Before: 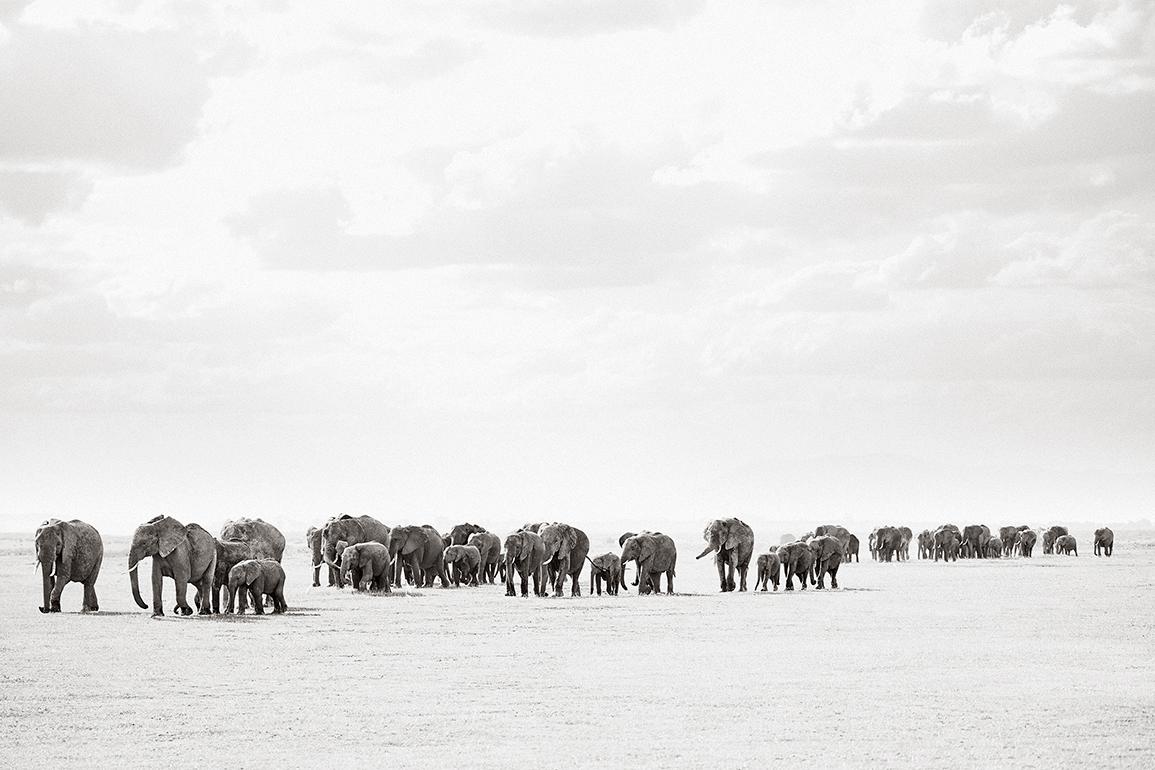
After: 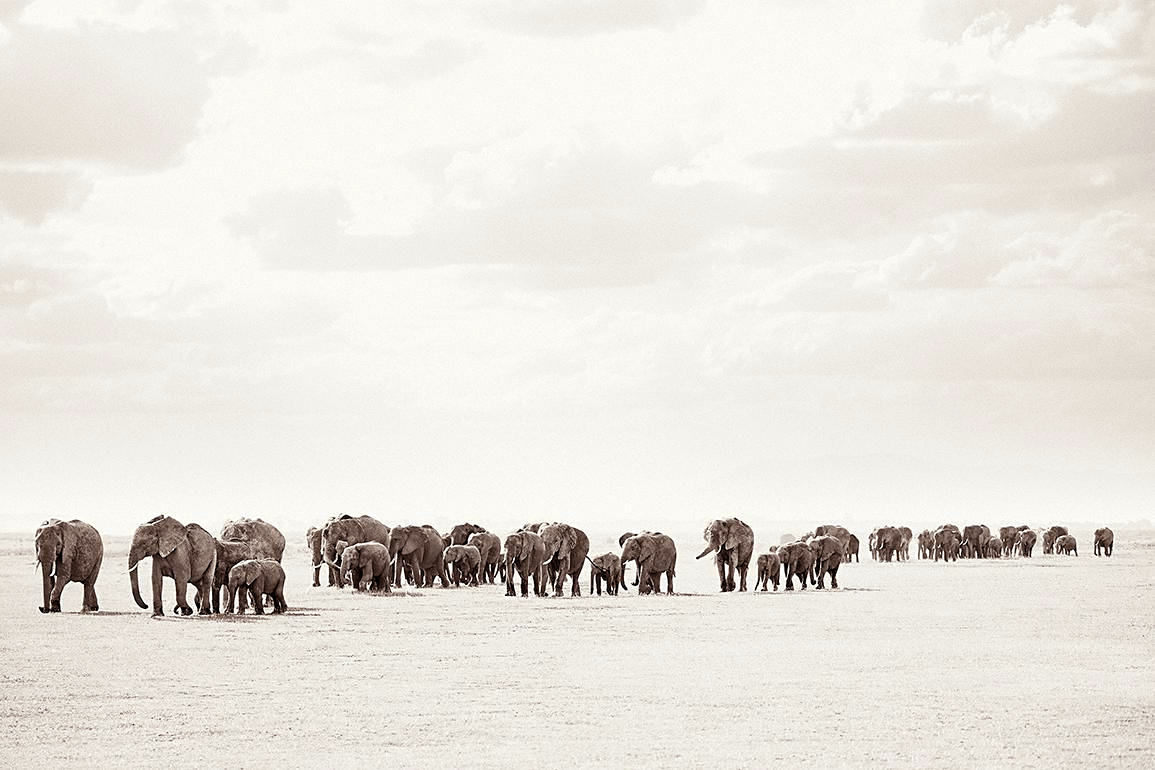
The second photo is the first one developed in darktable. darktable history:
contrast brightness saturation: contrast 0.006, saturation -0.063
color balance rgb: power › chroma 1.526%, power › hue 28.81°, perceptual saturation grading › global saturation 30.761%, global vibrance 20%
sharpen: amount 0.208
